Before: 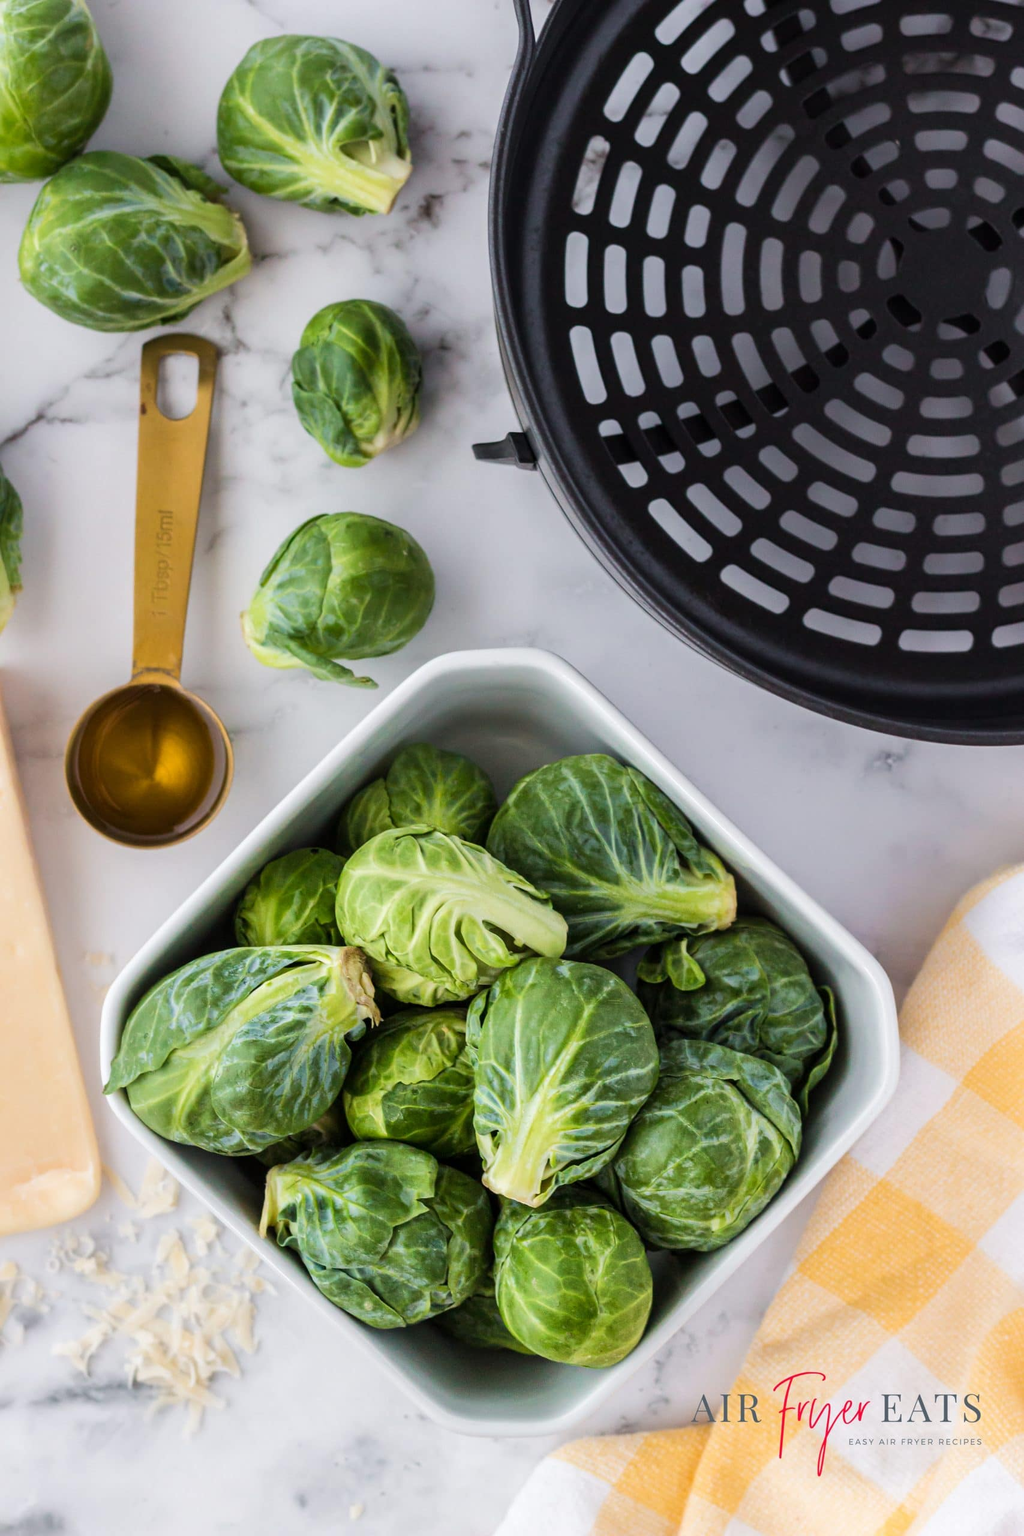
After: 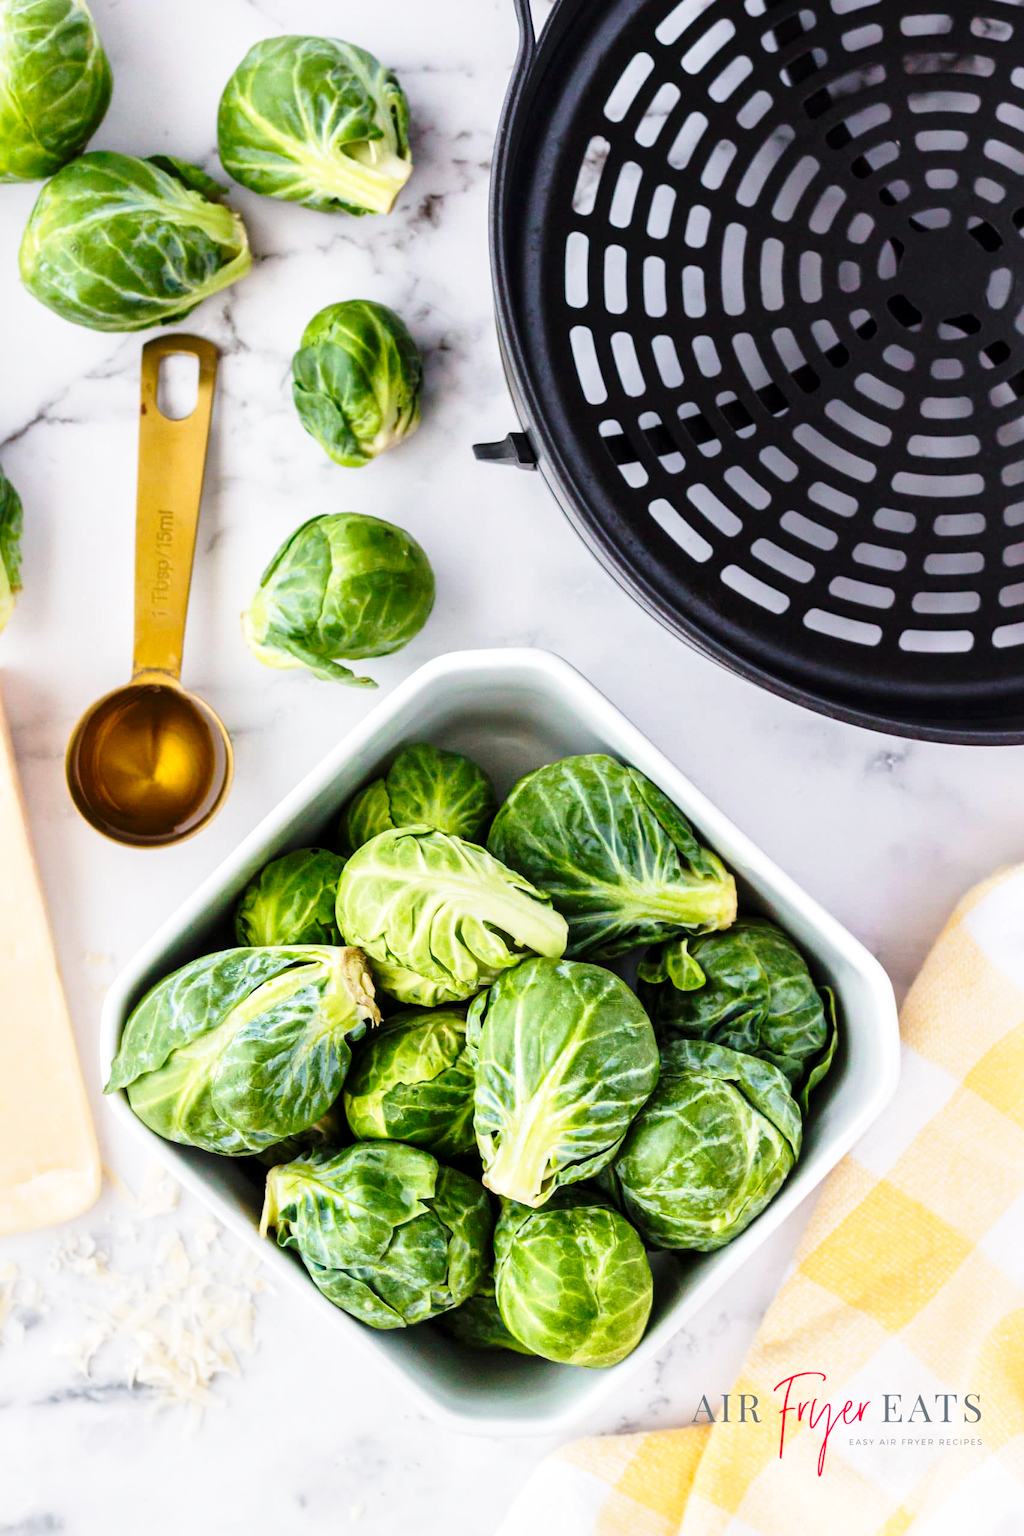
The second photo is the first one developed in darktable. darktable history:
local contrast: mode bilateral grid, contrast 19, coarseness 49, detail 132%, midtone range 0.2
contrast brightness saturation: contrast 0.036, saturation 0.067
base curve: curves: ch0 [(0, 0) (0.028, 0.03) (0.121, 0.232) (0.46, 0.748) (0.859, 0.968) (1, 1)], preserve colors none
